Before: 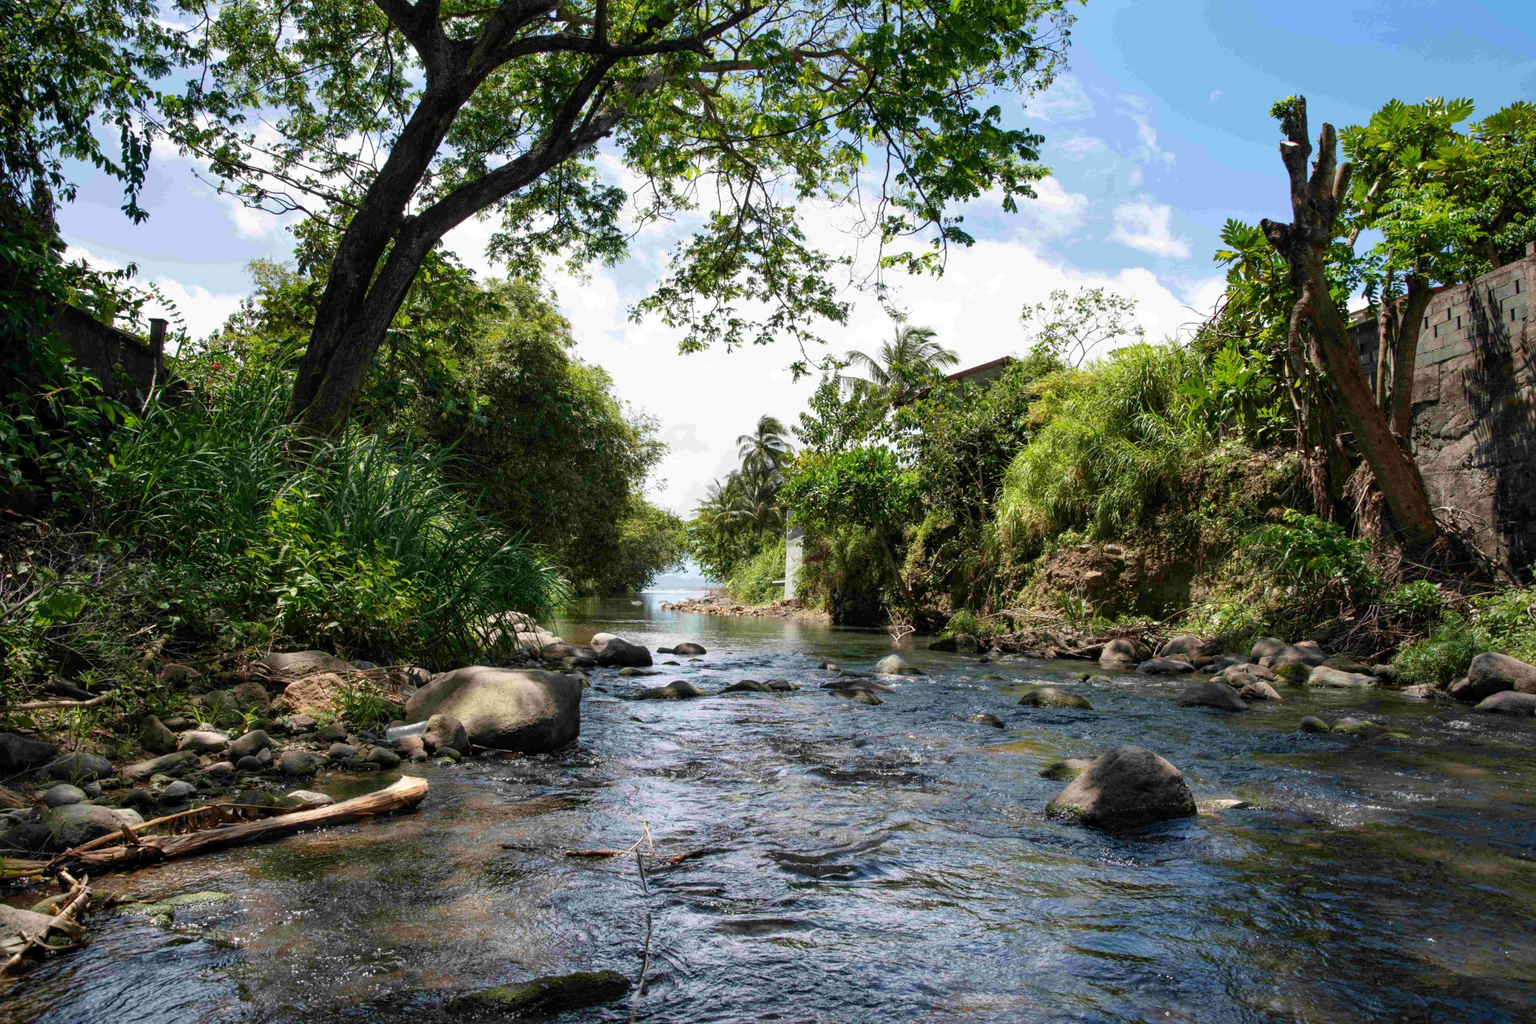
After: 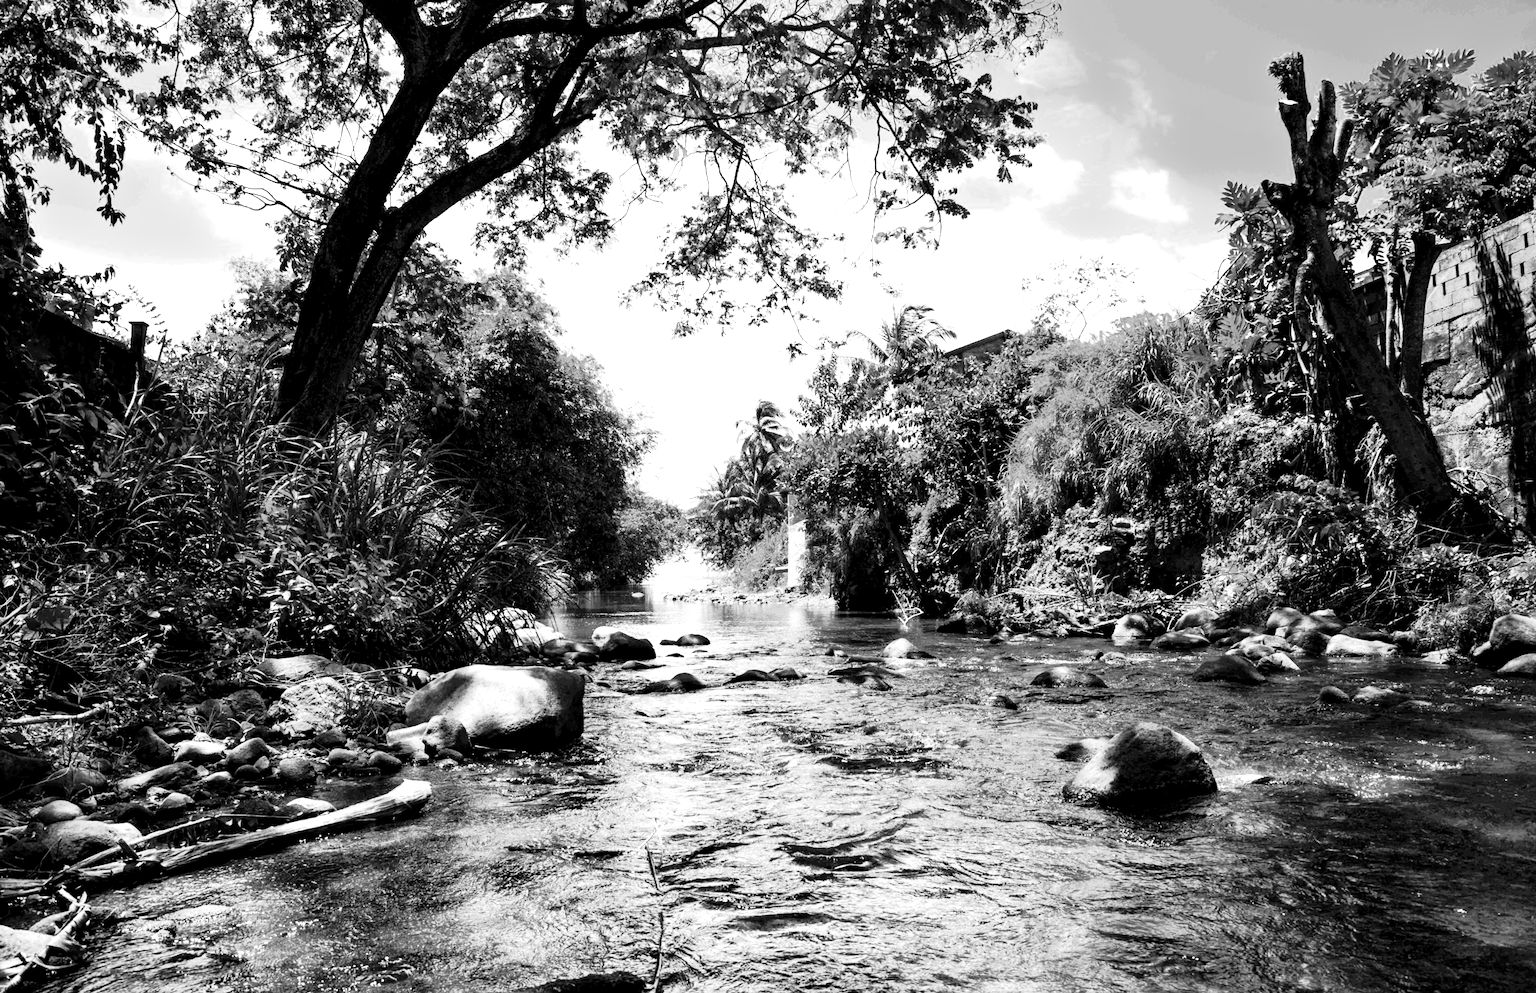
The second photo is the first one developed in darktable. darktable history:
color correction: highlights a* -2.24, highlights b* -18.1
tone curve: curves: ch0 [(0, 0) (0.081, 0.044) (0.192, 0.125) (0.283, 0.238) (0.416, 0.449) (0.495, 0.524) (0.661, 0.756) (0.788, 0.87) (1, 0.951)]; ch1 [(0, 0) (0.161, 0.092) (0.35, 0.33) (0.392, 0.392) (0.427, 0.426) (0.479, 0.472) (0.505, 0.497) (0.521, 0.524) (0.567, 0.56) (0.583, 0.592) (0.625, 0.627) (0.678, 0.733) (1, 1)]; ch2 [(0, 0) (0.346, 0.362) (0.404, 0.427) (0.502, 0.499) (0.531, 0.523) (0.544, 0.561) (0.58, 0.59) (0.629, 0.642) (0.717, 0.678) (1, 1)], color space Lab, independent channels, preserve colors none
monochrome: a 0, b 0, size 0.5, highlights 0.57
color balance rgb: linear chroma grading › global chroma 9%, perceptual saturation grading › global saturation 36%, perceptual brilliance grading › global brilliance 15%, perceptual brilliance grading › shadows -35%, global vibrance 15%
rotate and perspective: rotation -2°, crop left 0.022, crop right 0.978, crop top 0.049, crop bottom 0.951
exposure: black level correction 0.008, exposure 0.979 EV, compensate highlight preservation false
